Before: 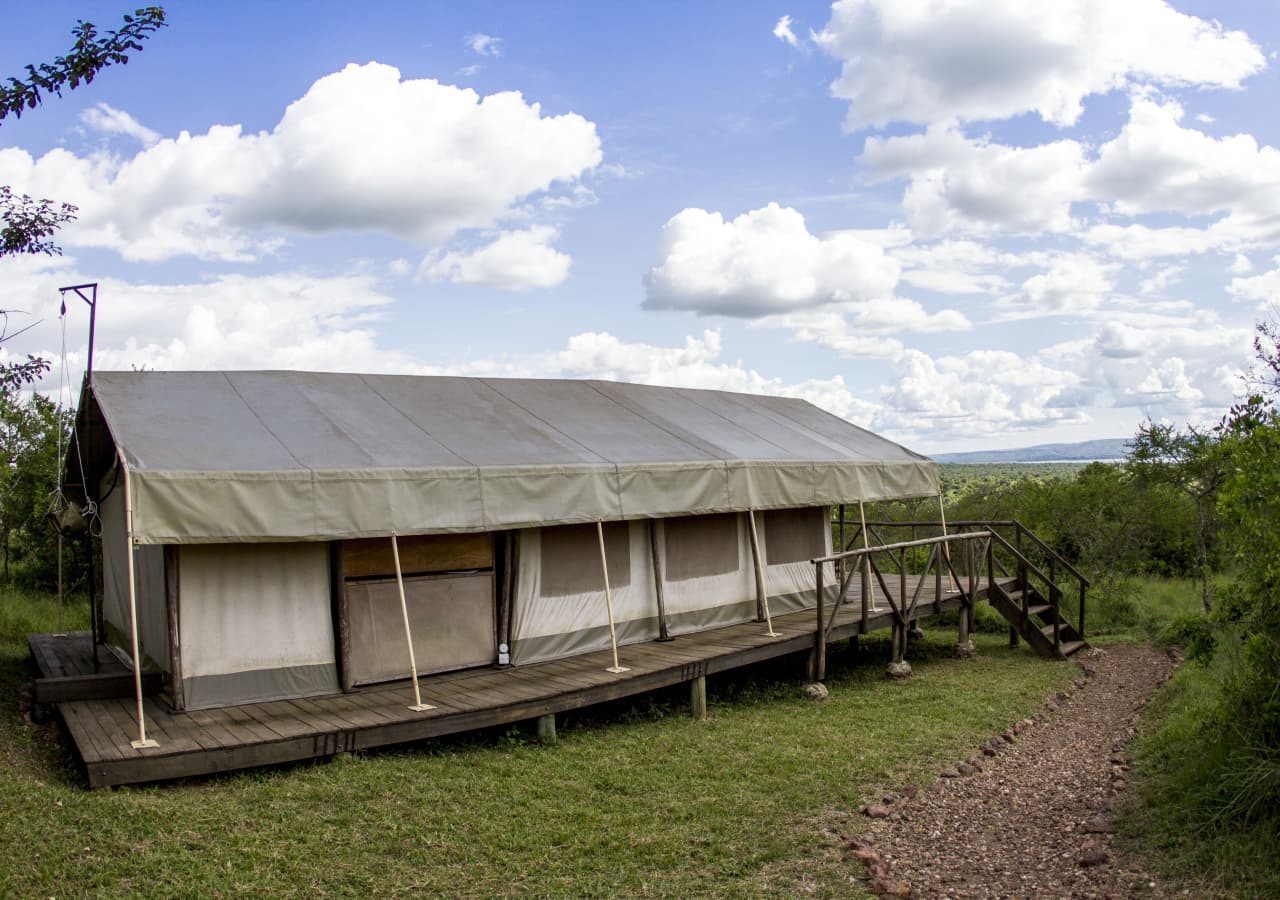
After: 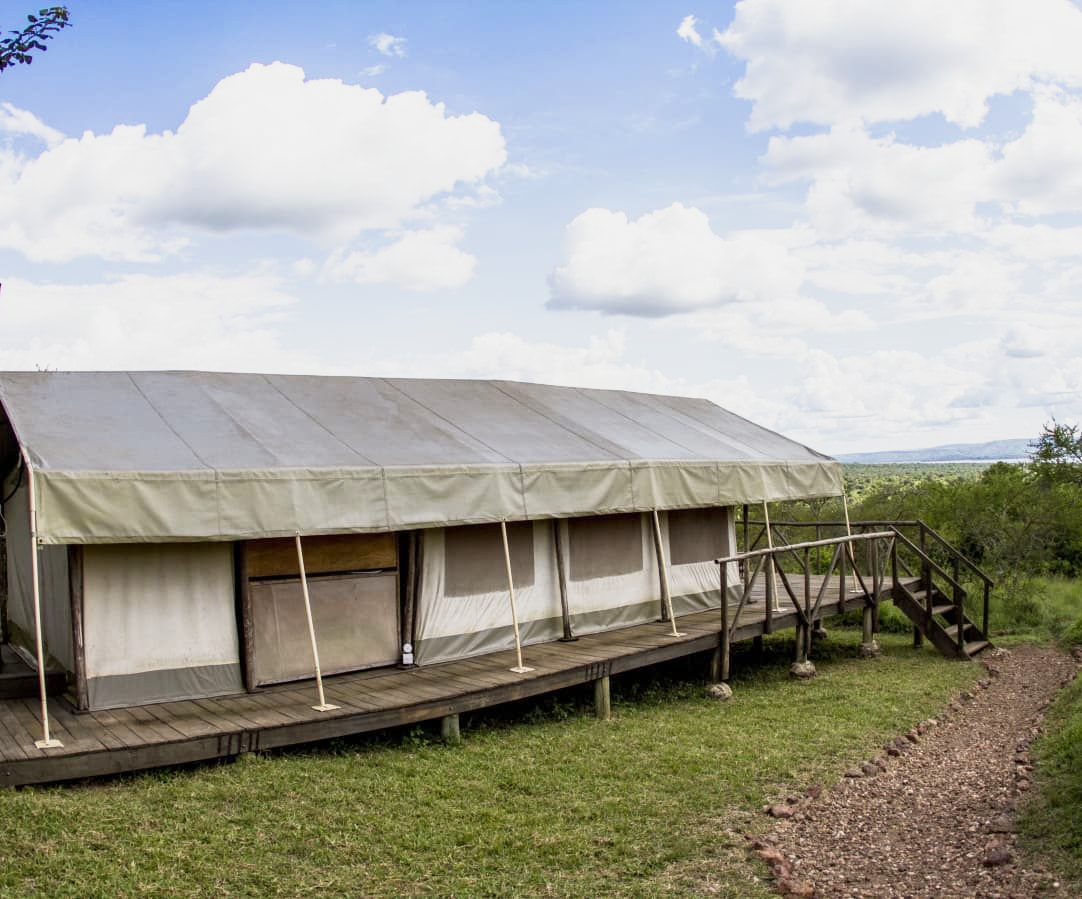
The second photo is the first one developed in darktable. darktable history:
base curve: curves: ch0 [(0, 0) (0.088, 0.125) (0.176, 0.251) (0.354, 0.501) (0.613, 0.749) (1, 0.877)], preserve colors none
crop: left 7.545%, right 7.852%
